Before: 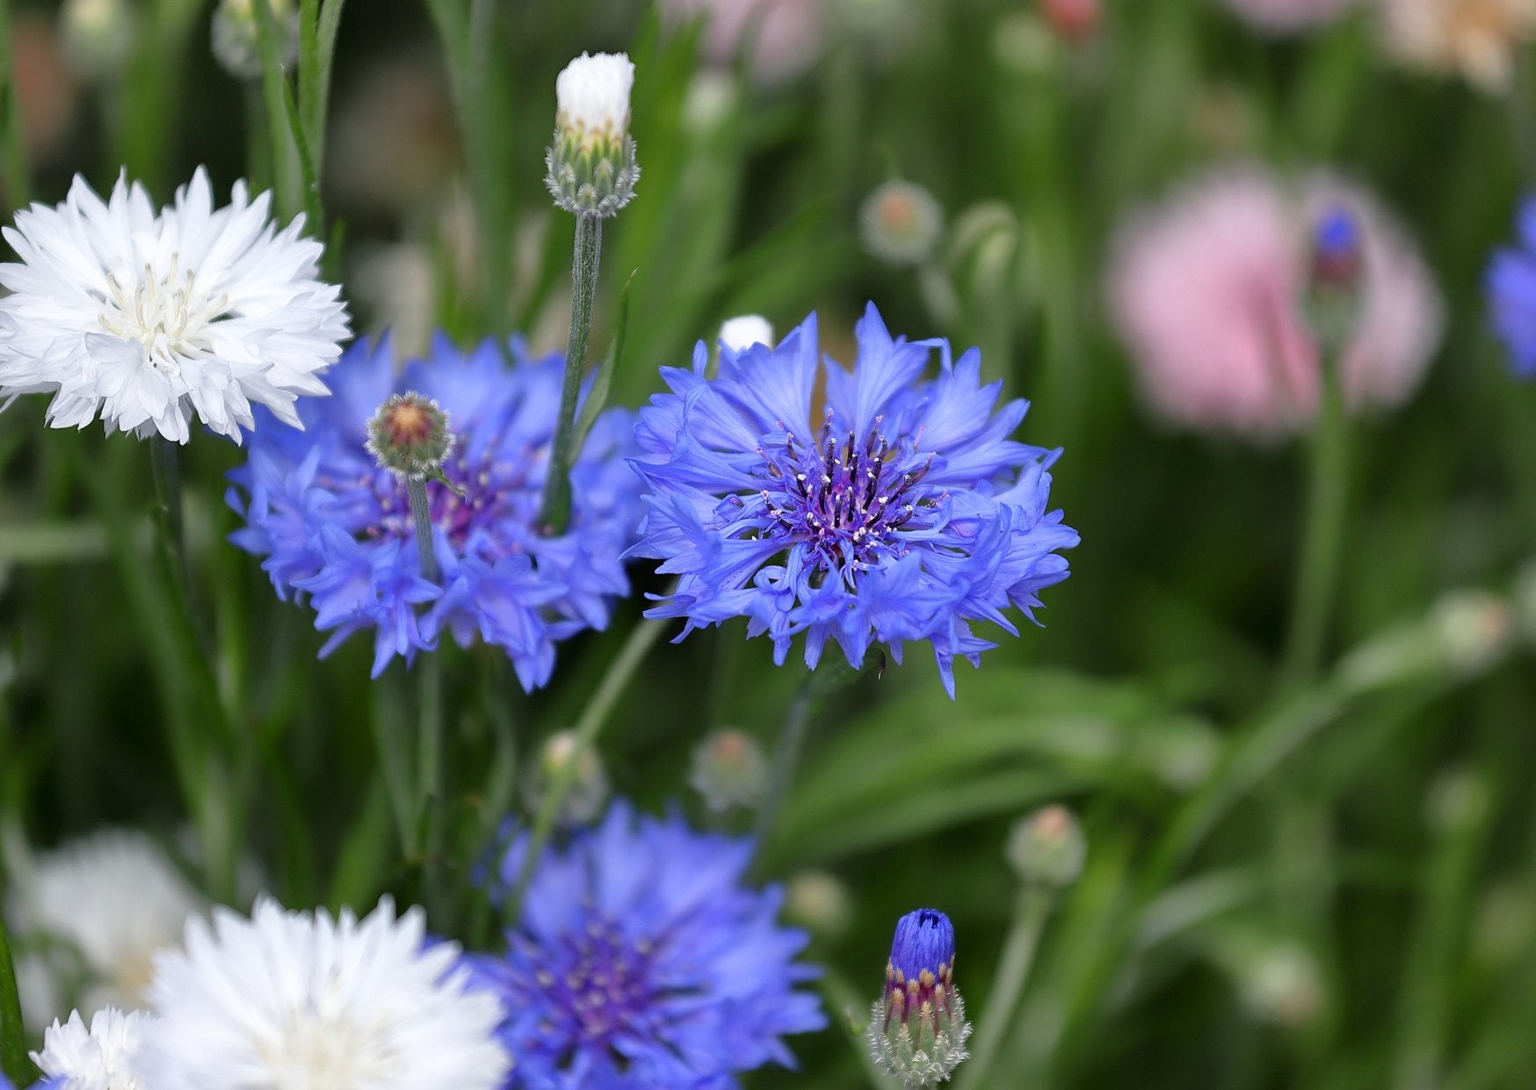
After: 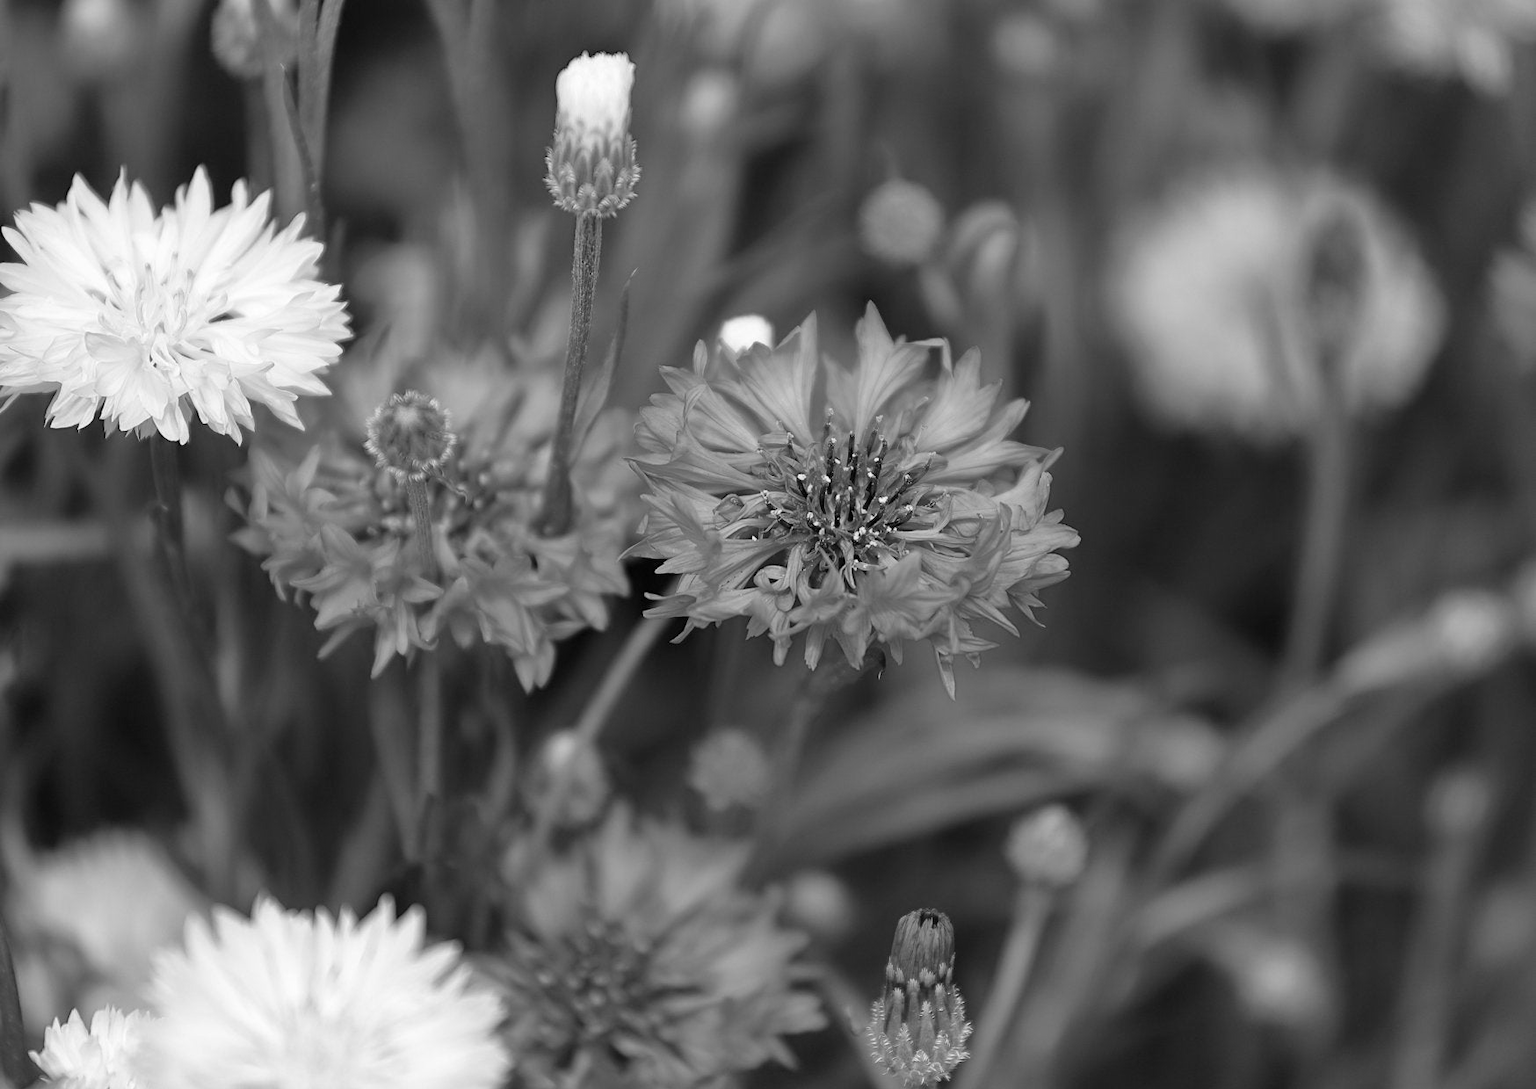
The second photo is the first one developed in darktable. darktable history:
contrast brightness saturation: saturation -0.05
monochrome: on, module defaults
